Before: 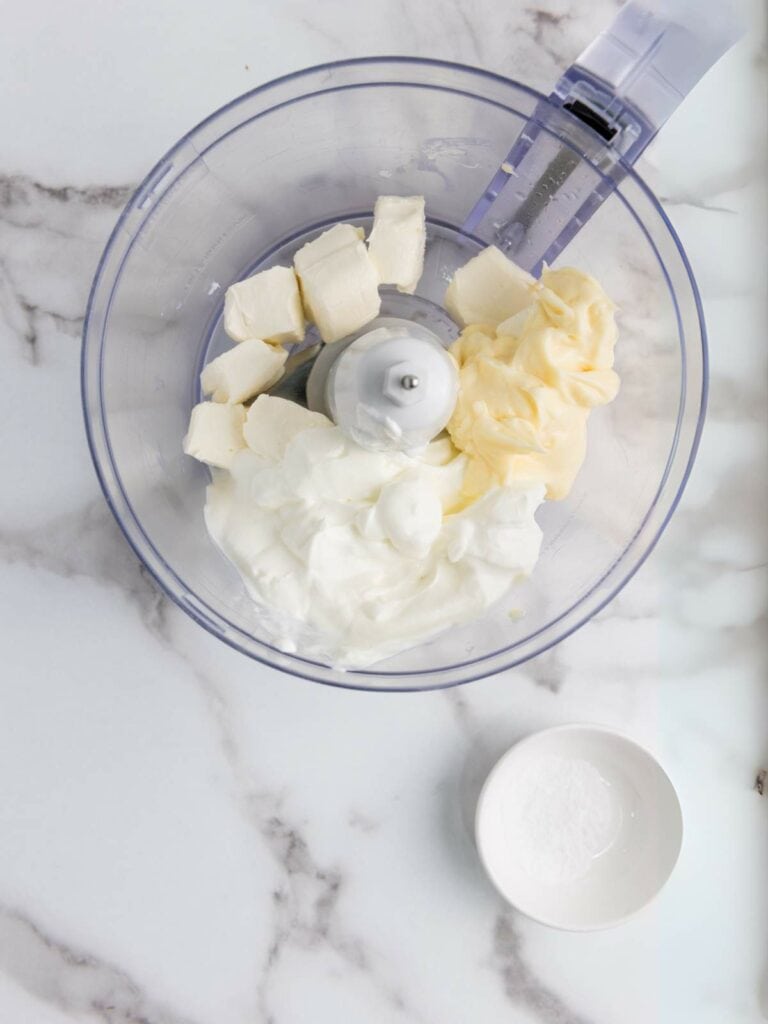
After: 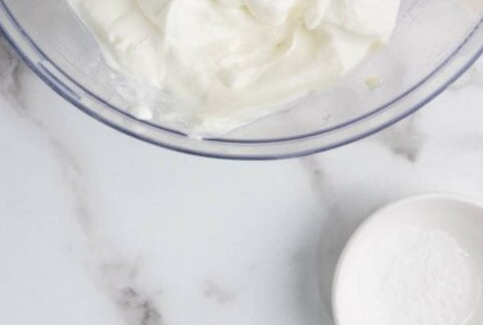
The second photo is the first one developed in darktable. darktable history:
crop: left 18.091%, top 51.13%, right 17.525%, bottom 16.85%
rotate and perspective: rotation 0.226°, lens shift (vertical) -0.042, crop left 0.023, crop right 0.982, crop top 0.006, crop bottom 0.994
